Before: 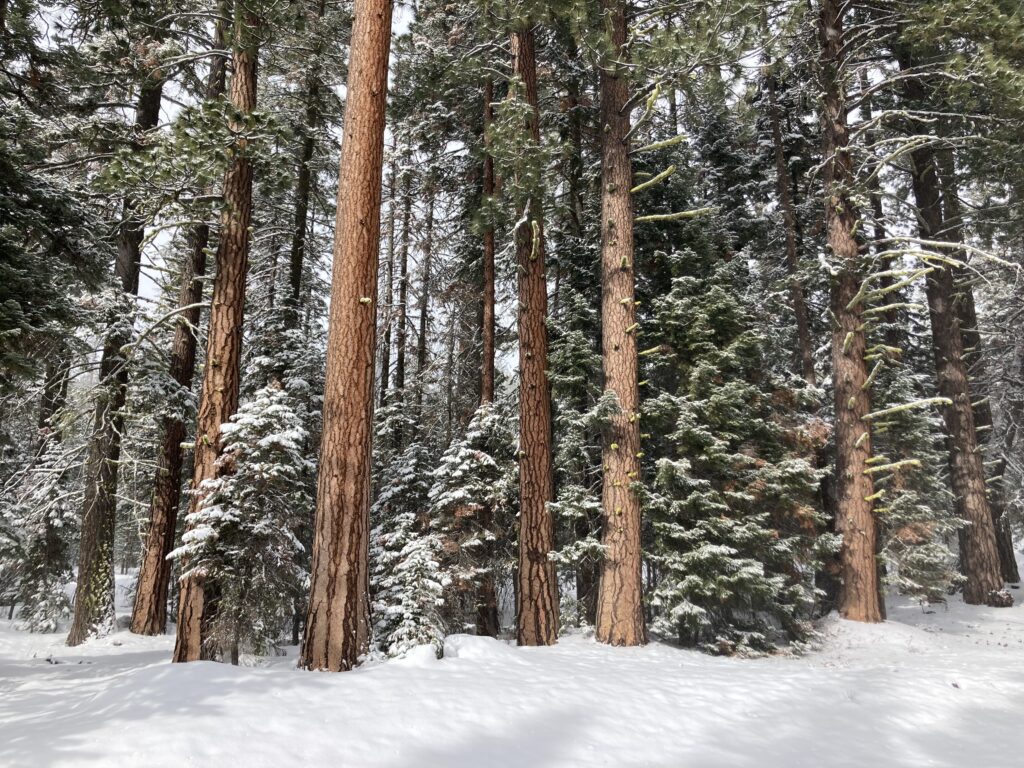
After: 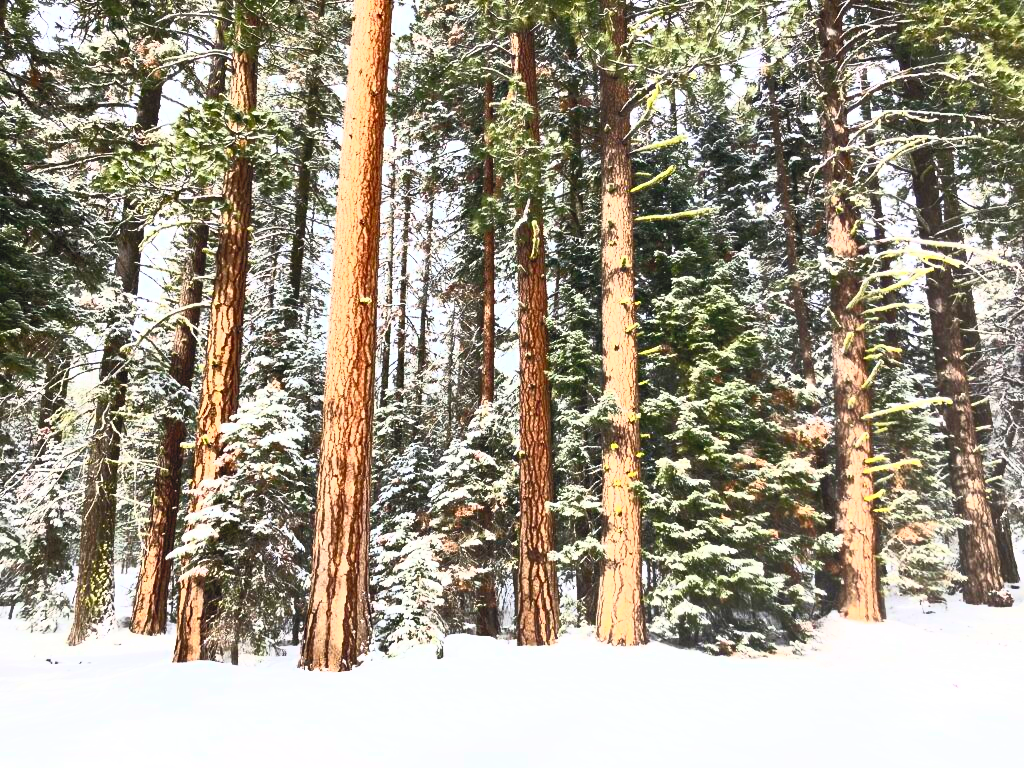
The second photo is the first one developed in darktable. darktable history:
contrast brightness saturation: contrast 0.984, brightness 0.987, saturation 0.98
